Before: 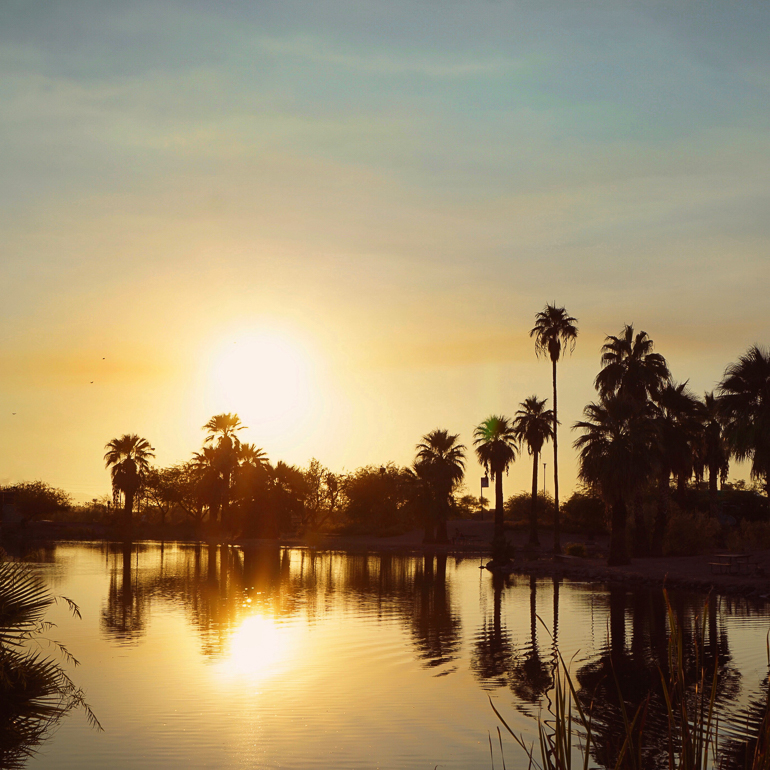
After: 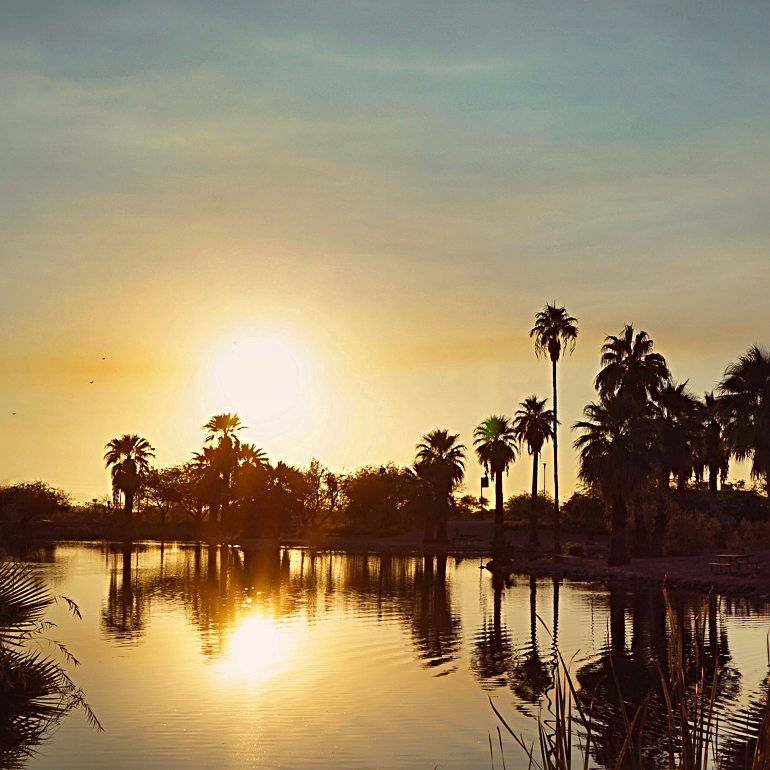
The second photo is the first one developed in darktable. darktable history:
shadows and highlights: soften with gaussian
sharpen: radius 4
